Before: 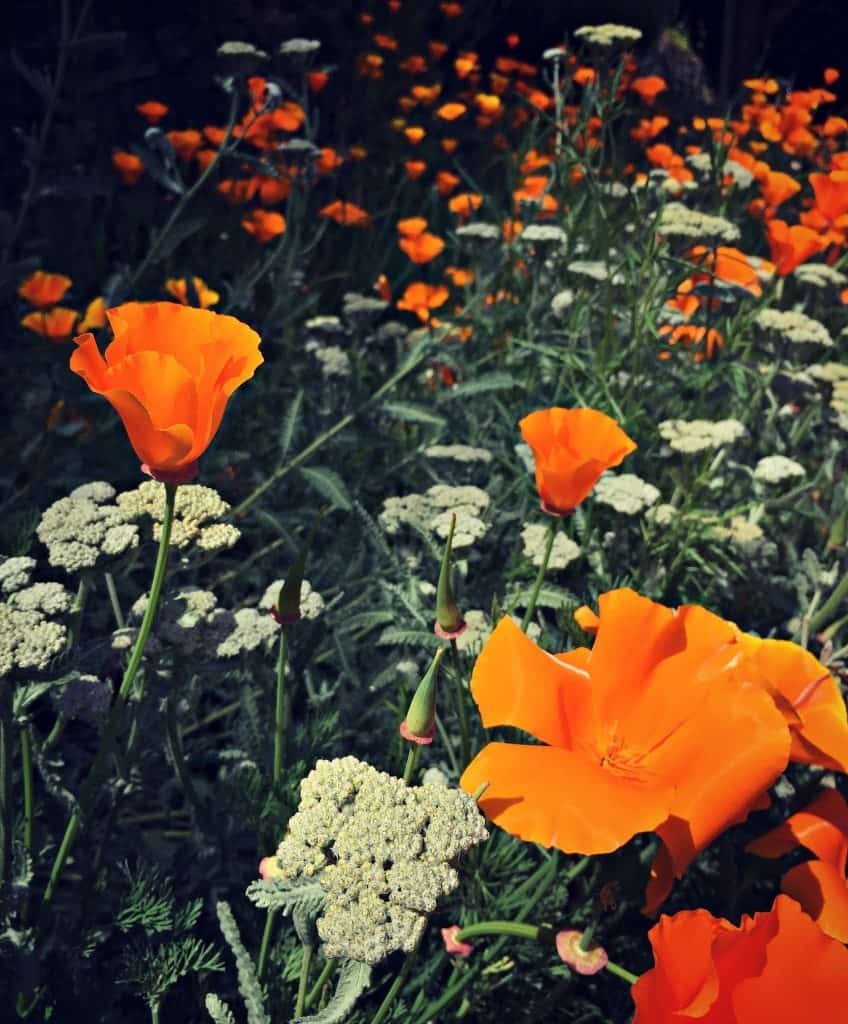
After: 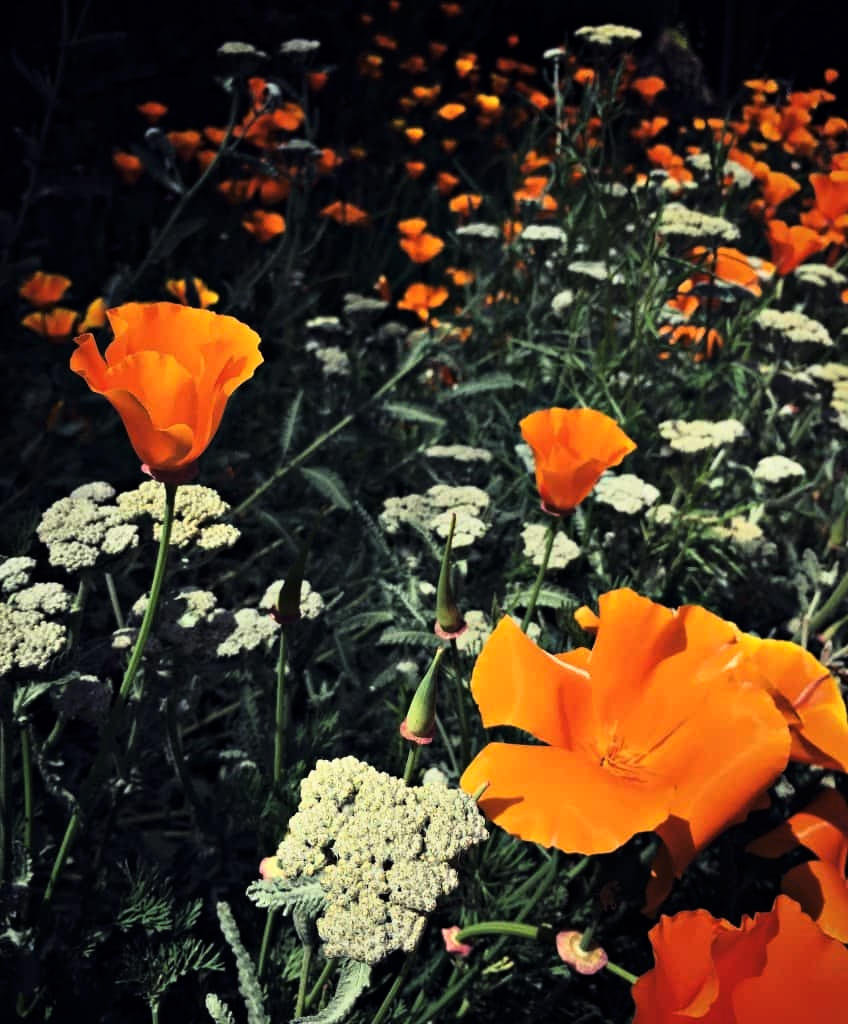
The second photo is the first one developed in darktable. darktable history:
tone curve: curves: ch0 [(0, 0) (0.042, 0.01) (0.223, 0.123) (0.59, 0.574) (0.802, 0.868) (1, 1)], color space Lab, linked channels, preserve colors none
levels: mode automatic, levels [0.062, 0.494, 0.925]
